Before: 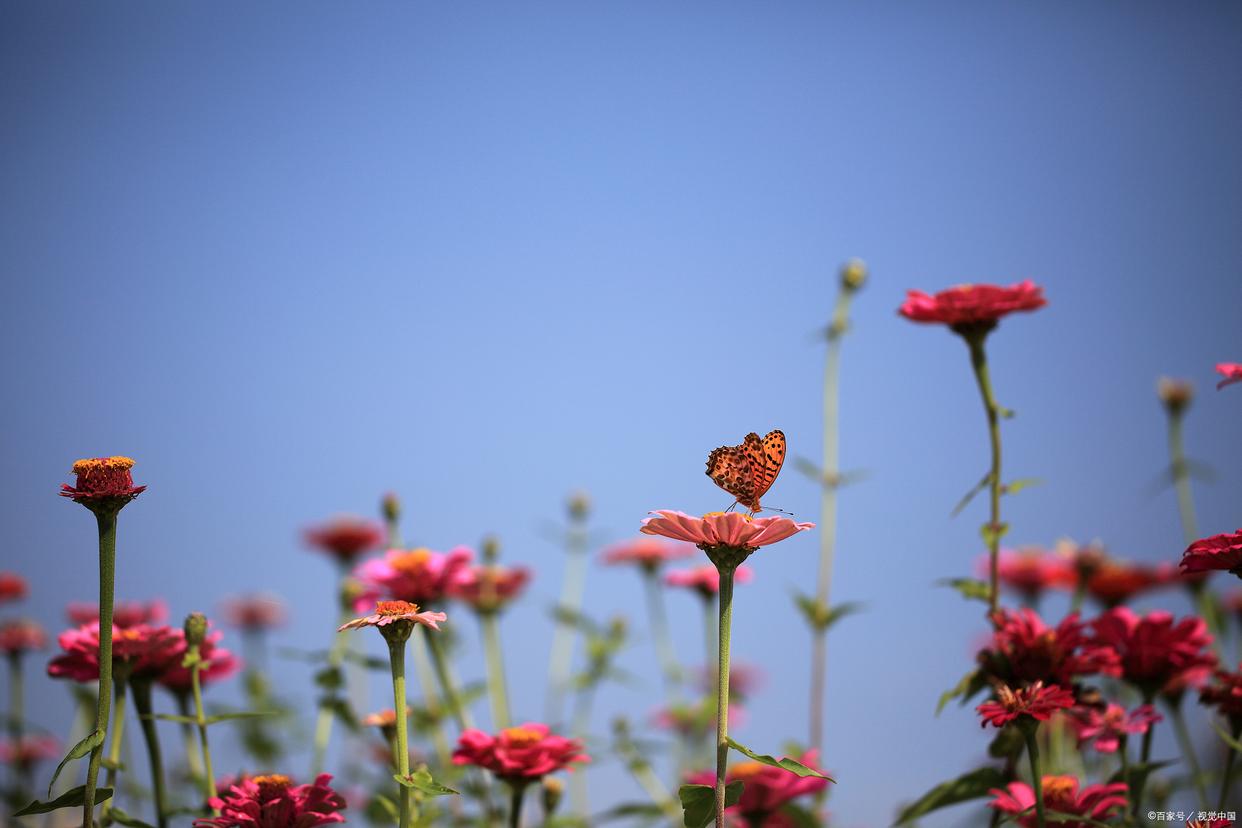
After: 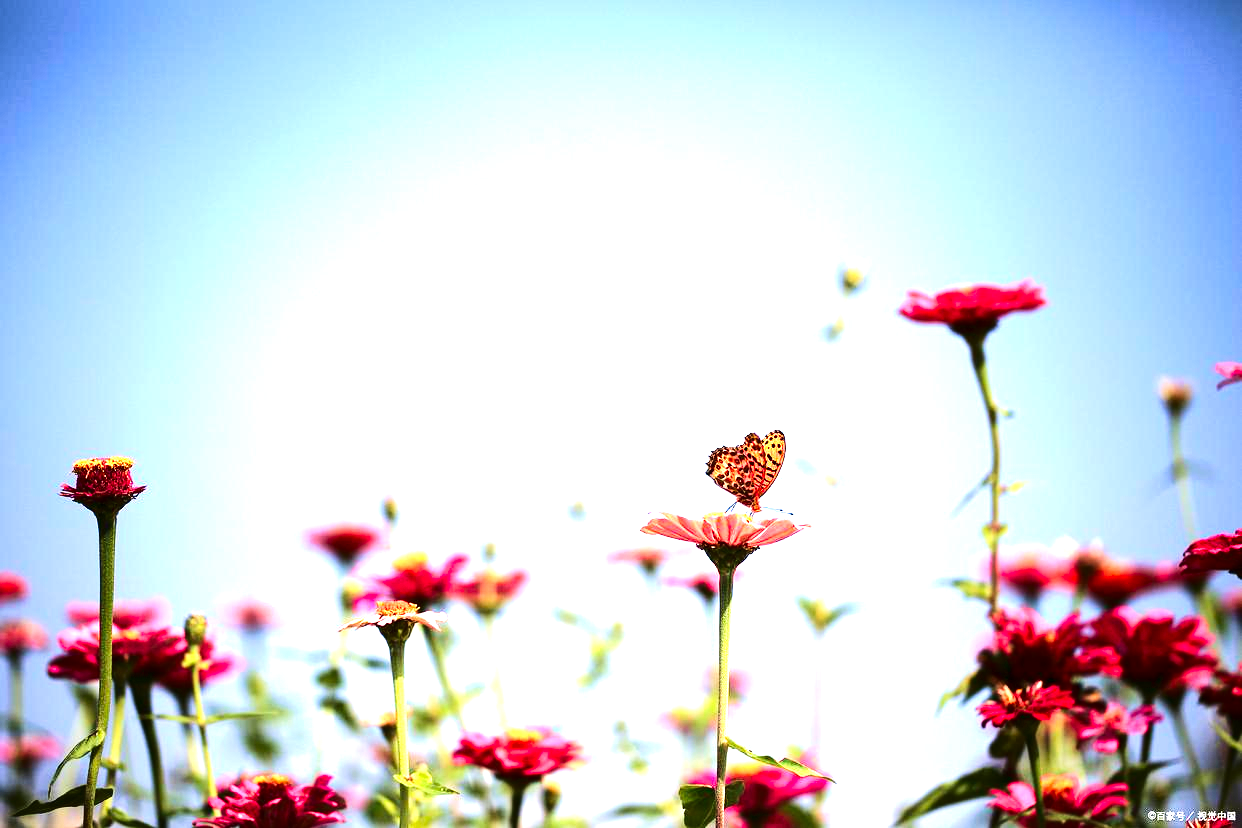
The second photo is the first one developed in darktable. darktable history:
tone curve: curves: ch0 [(0, 0) (0.037, 0.025) (0.131, 0.093) (0.275, 0.256) (0.476, 0.517) (0.607, 0.667) (0.691, 0.745) (0.789, 0.836) (0.911, 0.925) (0.997, 0.995)]; ch1 [(0, 0) (0.301, 0.3) (0.444, 0.45) (0.493, 0.495) (0.507, 0.503) (0.534, 0.533) (0.582, 0.58) (0.658, 0.693) (0.746, 0.77) (1, 1)]; ch2 [(0, 0) (0.246, 0.233) (0.36, 0.352) (0.415, 0.418) (0.476, 0.492) (0.502, 0.504) (0.525, 0.518) (0.539, 0.544) (0.586, 0.602) (0.634, 0.651) (0.706, 0.727) (0.853, 0.852) (1, 0.951)], color space Lab, linked channels, preserve colors none
contrast brightness saturation: contrast 0.128, brightness -0.233, saturation 0.149
velvia: on, module defaults
exposure: black level correction 0, exposure 1.881 EV, compensate exposure bias true, compensate highlight preservation false
